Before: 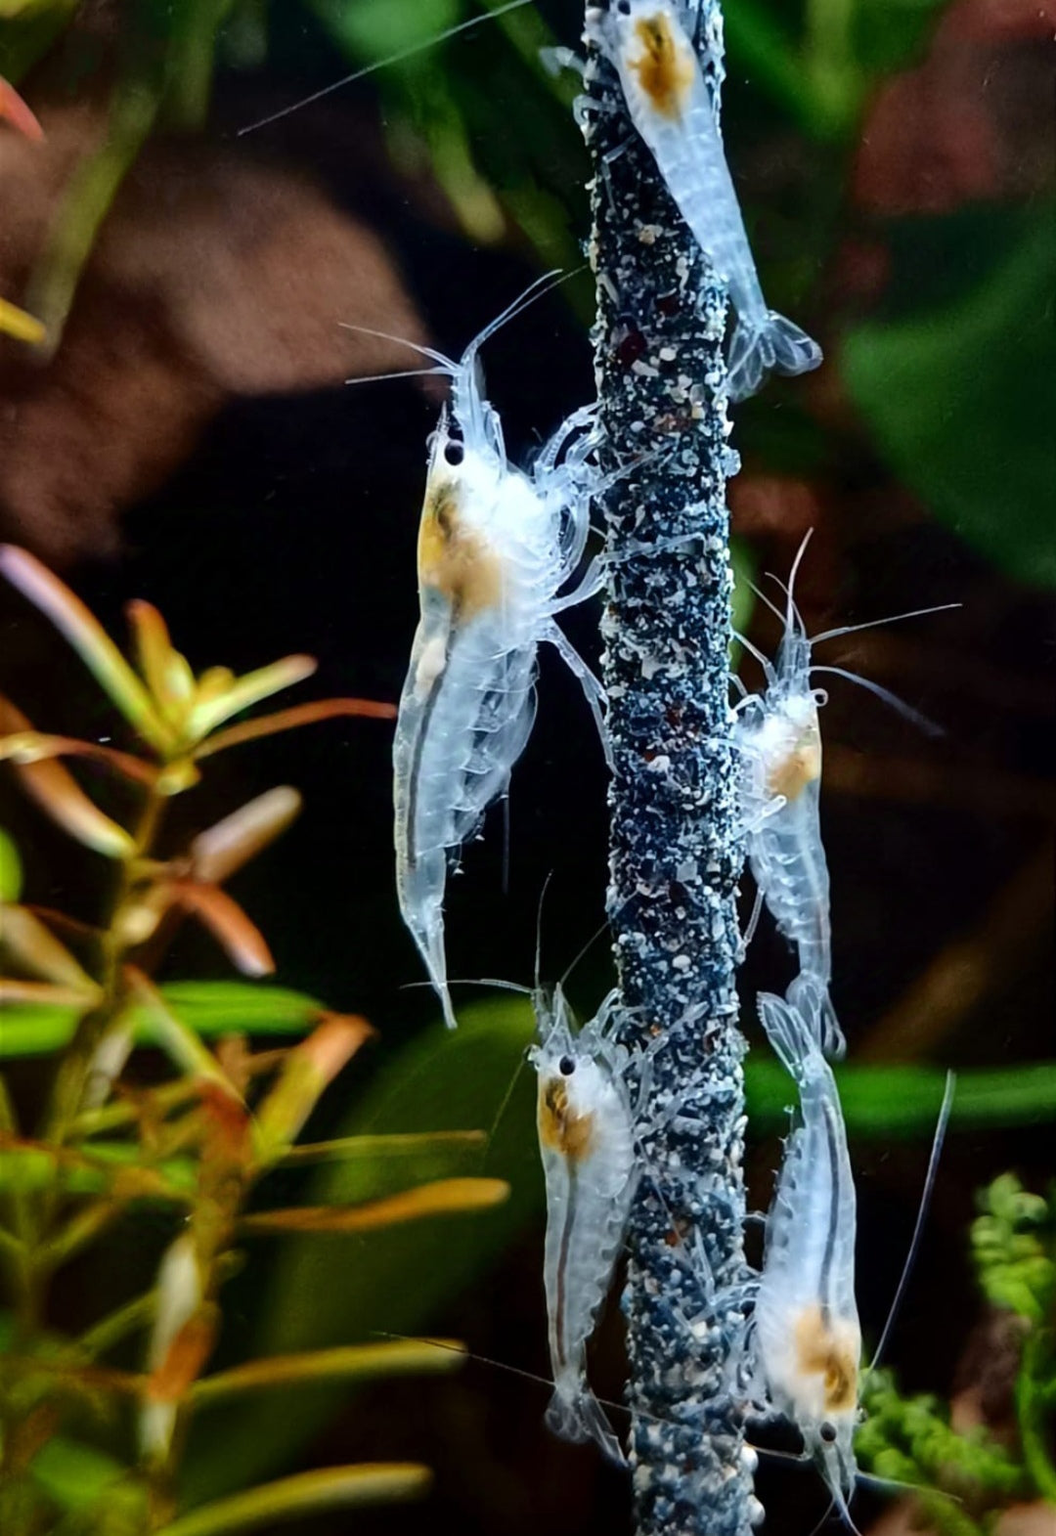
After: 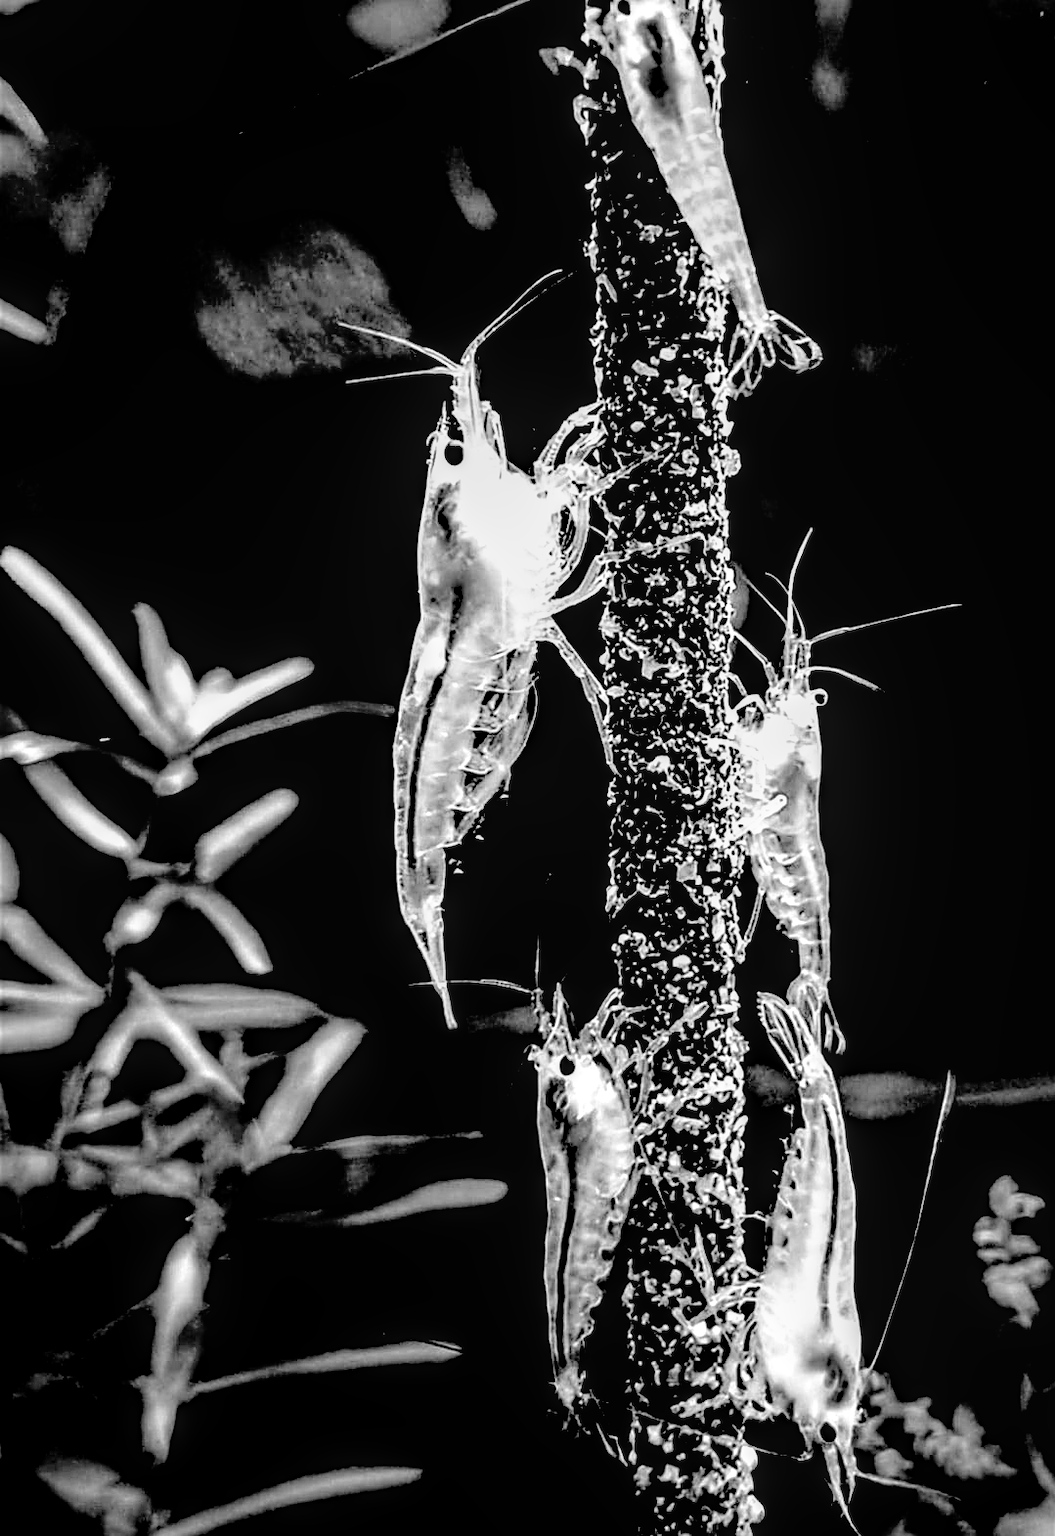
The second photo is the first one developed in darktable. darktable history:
color zones: curves: ch0 [(0, 0.613) (0.01, 0.613) (0.245, 0.448) (0.498, 0.529) (0.642, 0.665) (0.879, 0.777) (0.99, 0.613)]; ch1 [(0, 0) (0.143, 0) (0.286, 0) (0.429, 0) (0.571, 0) (0.714, 0) (0.857, 0)]
haze removal: compatibility mode true, adaptive false
tone equalizer: -8 EV -0.398 EV, -7 EV -0.42 EV, -6 EV -0.321 EV, -5 EV -0.213 EV, -3 EV 0.243 EV, -2 EV 0.327 EV, -1 EV 0.367 EV, +0 EV 0.397 EV, mask exposure compensation -0.513 EV
sharpen: on, module defaults
local contrast: highlights 25%, detail 150%
color correction: highlights a* 21.03, highlights b* 19.42
filmic rgb: black relative exposure -1.15 EV, white relative exposure 2.07 EV, hardness 1.54, contrast 2.24, add noise in highlights 0.002, preserve chrominance no, color science v3 (2019), use custom middle-gray values true, contrast in highlights soft
